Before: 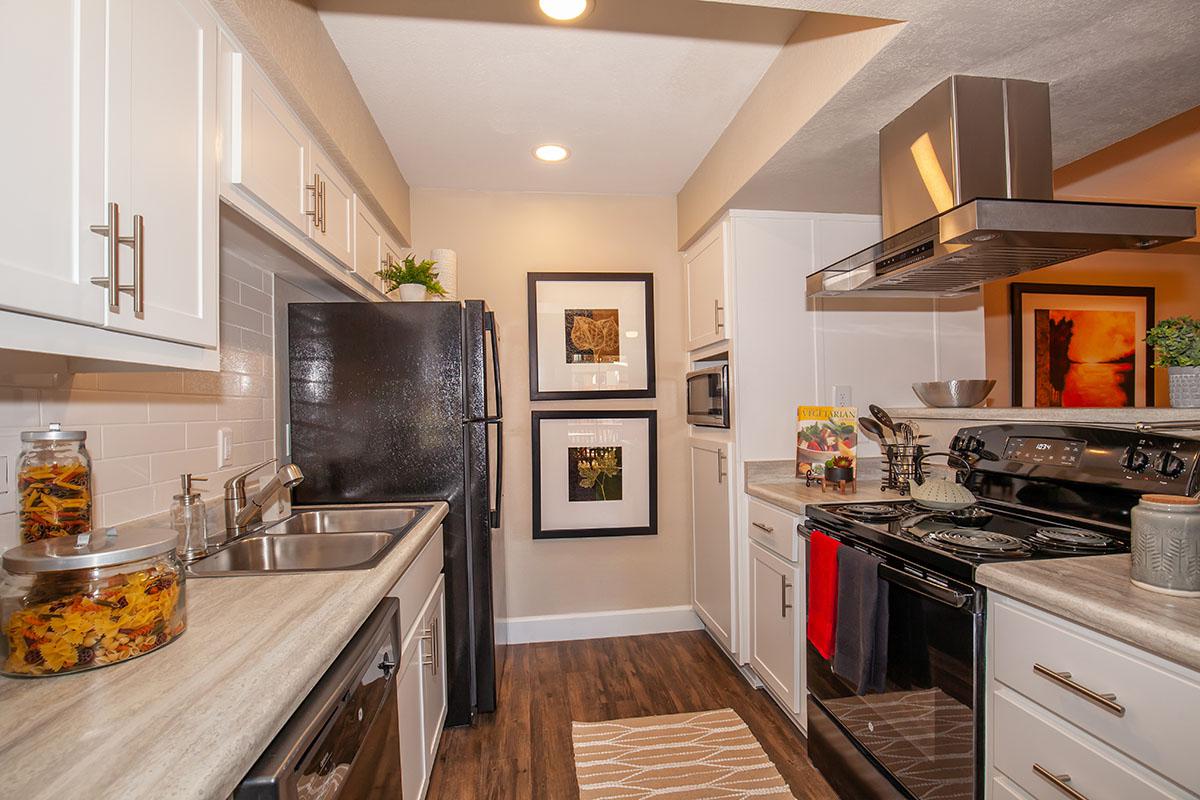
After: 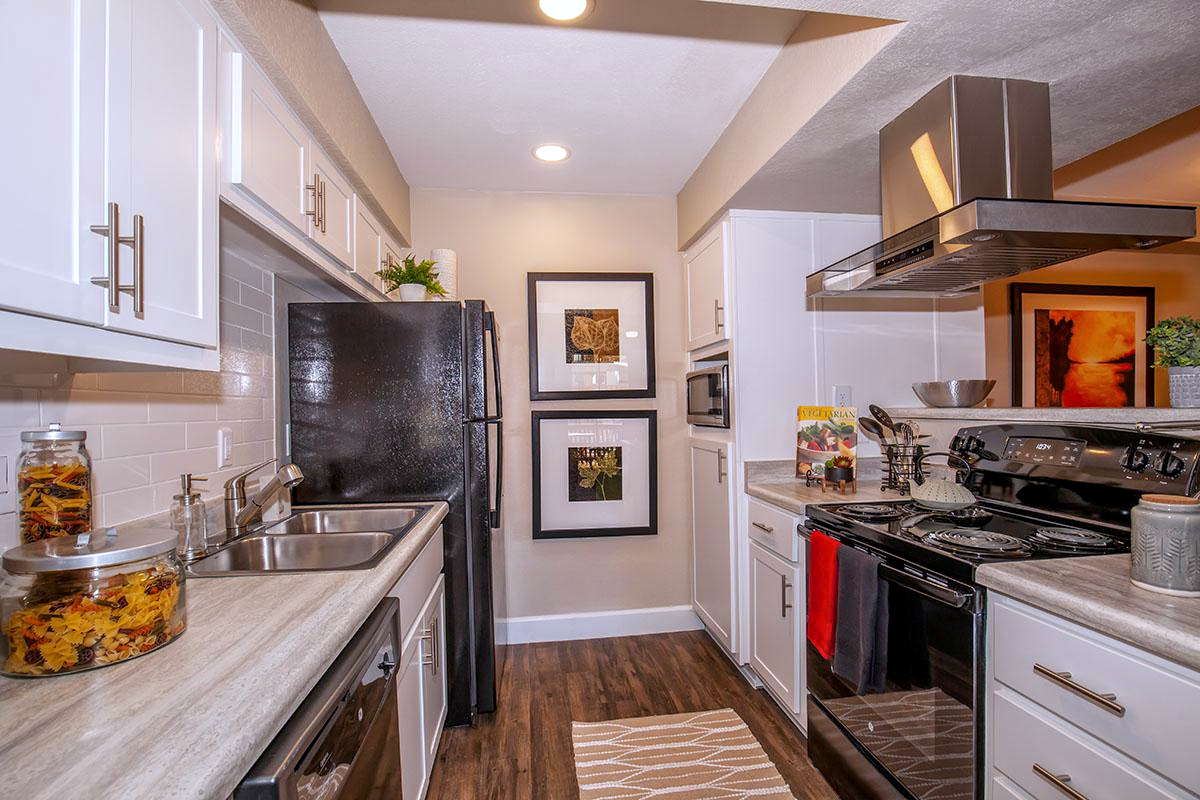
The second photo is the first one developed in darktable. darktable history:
local contrast: on, module defaults
white balance: red 0.967, blue 1.119, emerald 0.756
